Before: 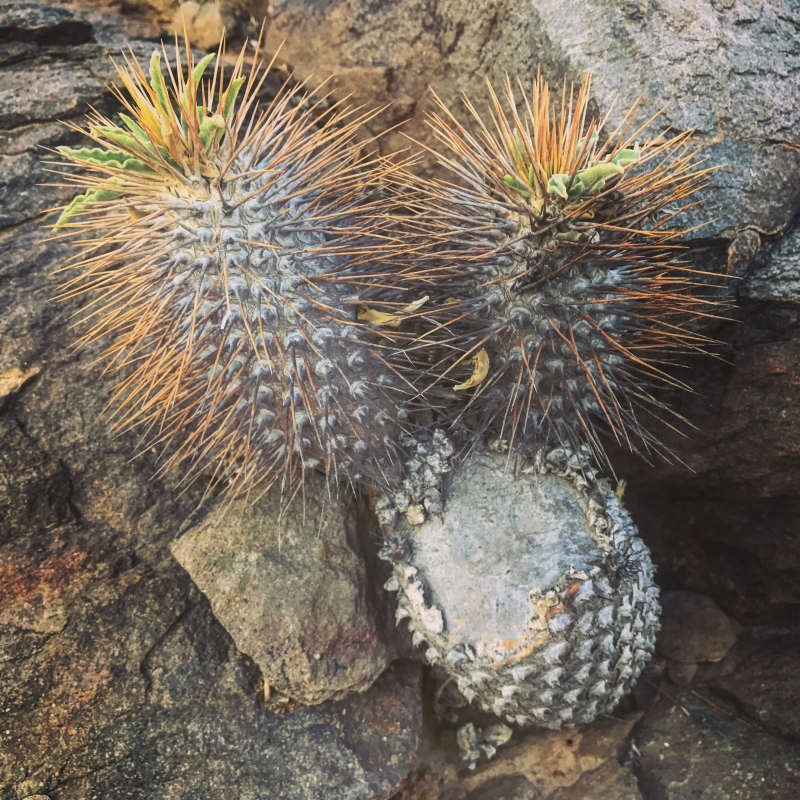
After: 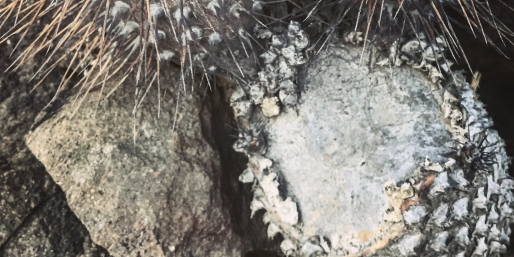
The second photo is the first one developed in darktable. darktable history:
crop: left 18.13%, top 51.036%, right 17.612%, bottom 16.82%
contrast brightness saturation: contrast 0.25, saturation -0.32
